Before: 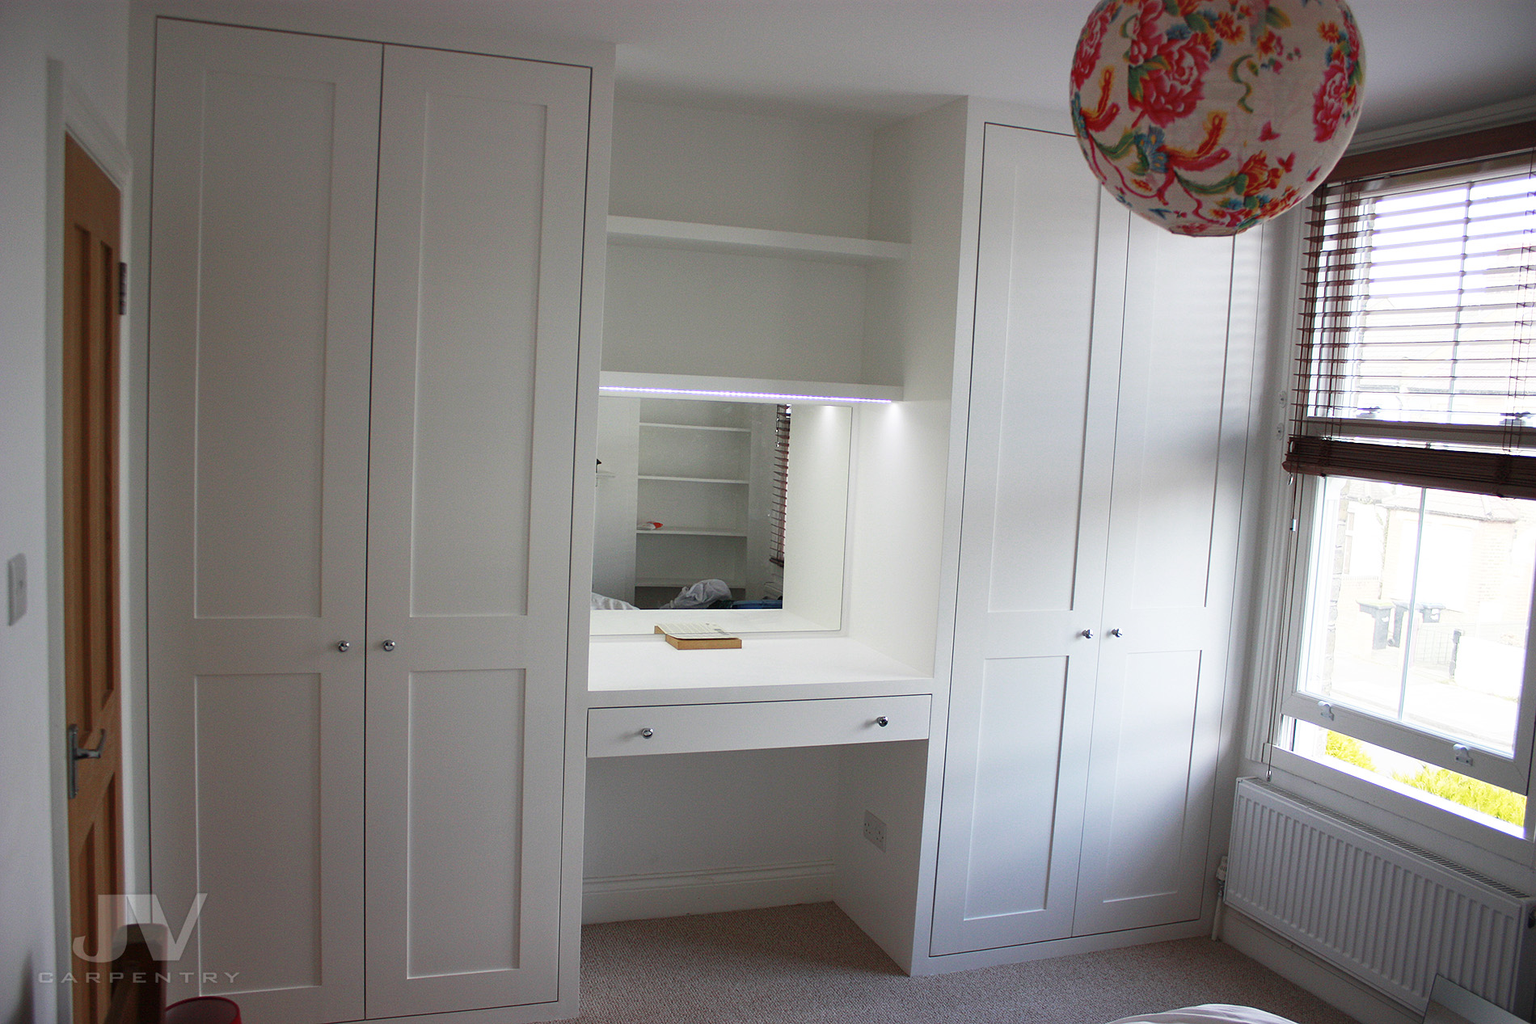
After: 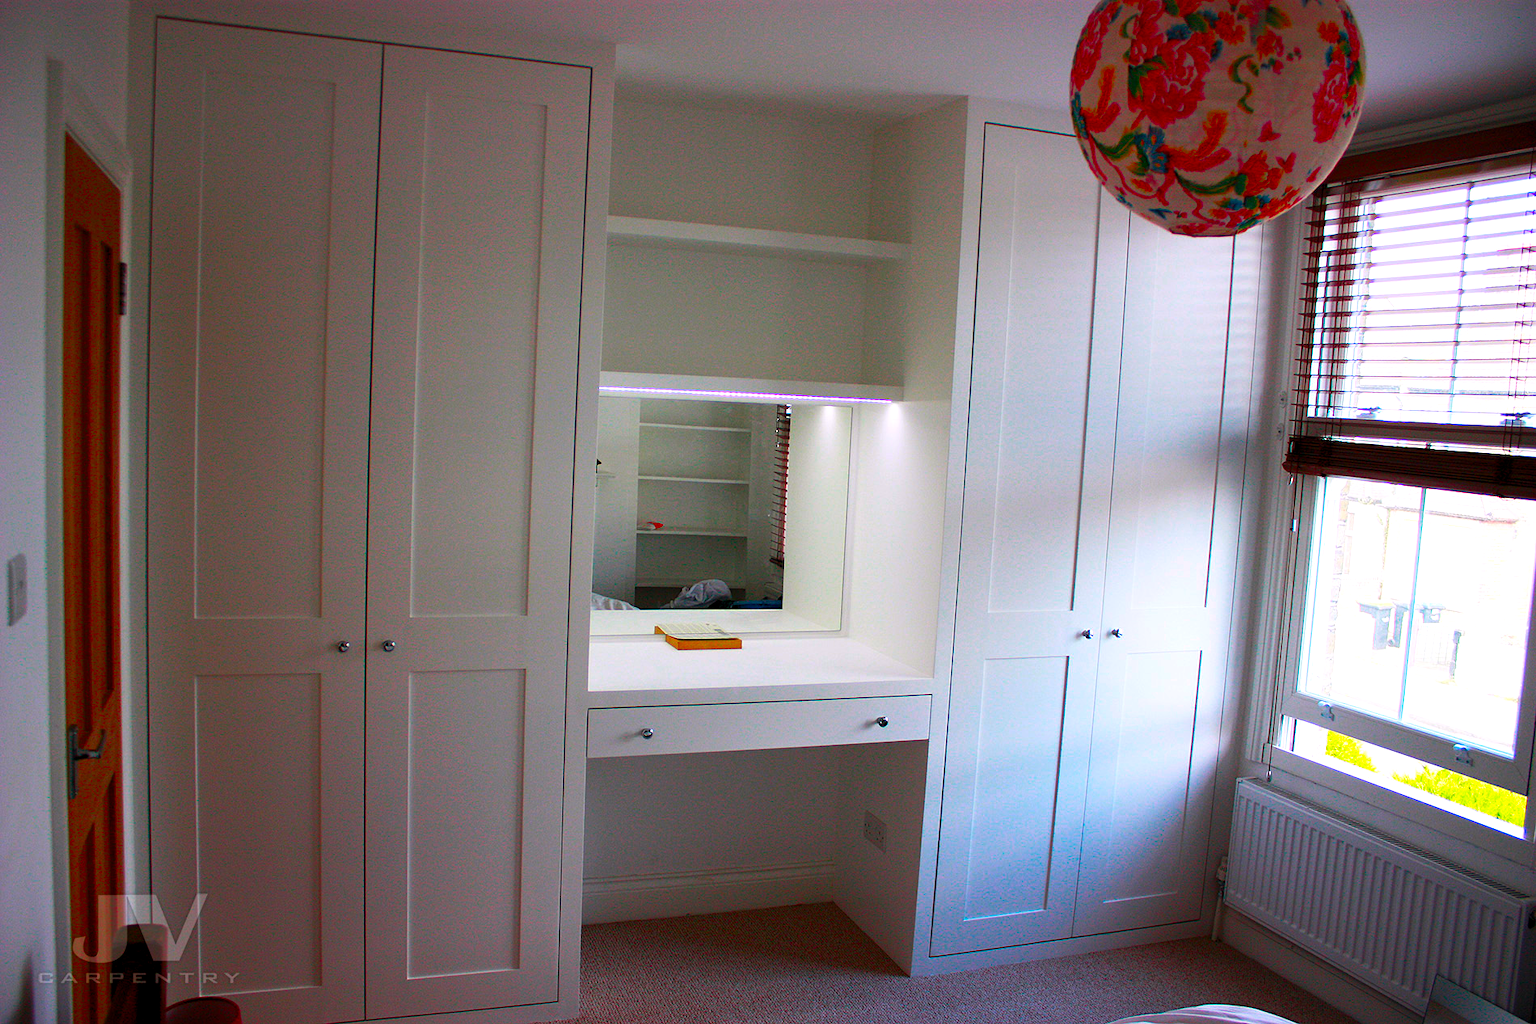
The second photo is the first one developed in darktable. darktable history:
levels: black 0.078%, levels [0.029, 0.545, 0.971]
color correction: highlights a* 1.61, highlights b* -1.67, saturation 2.52
